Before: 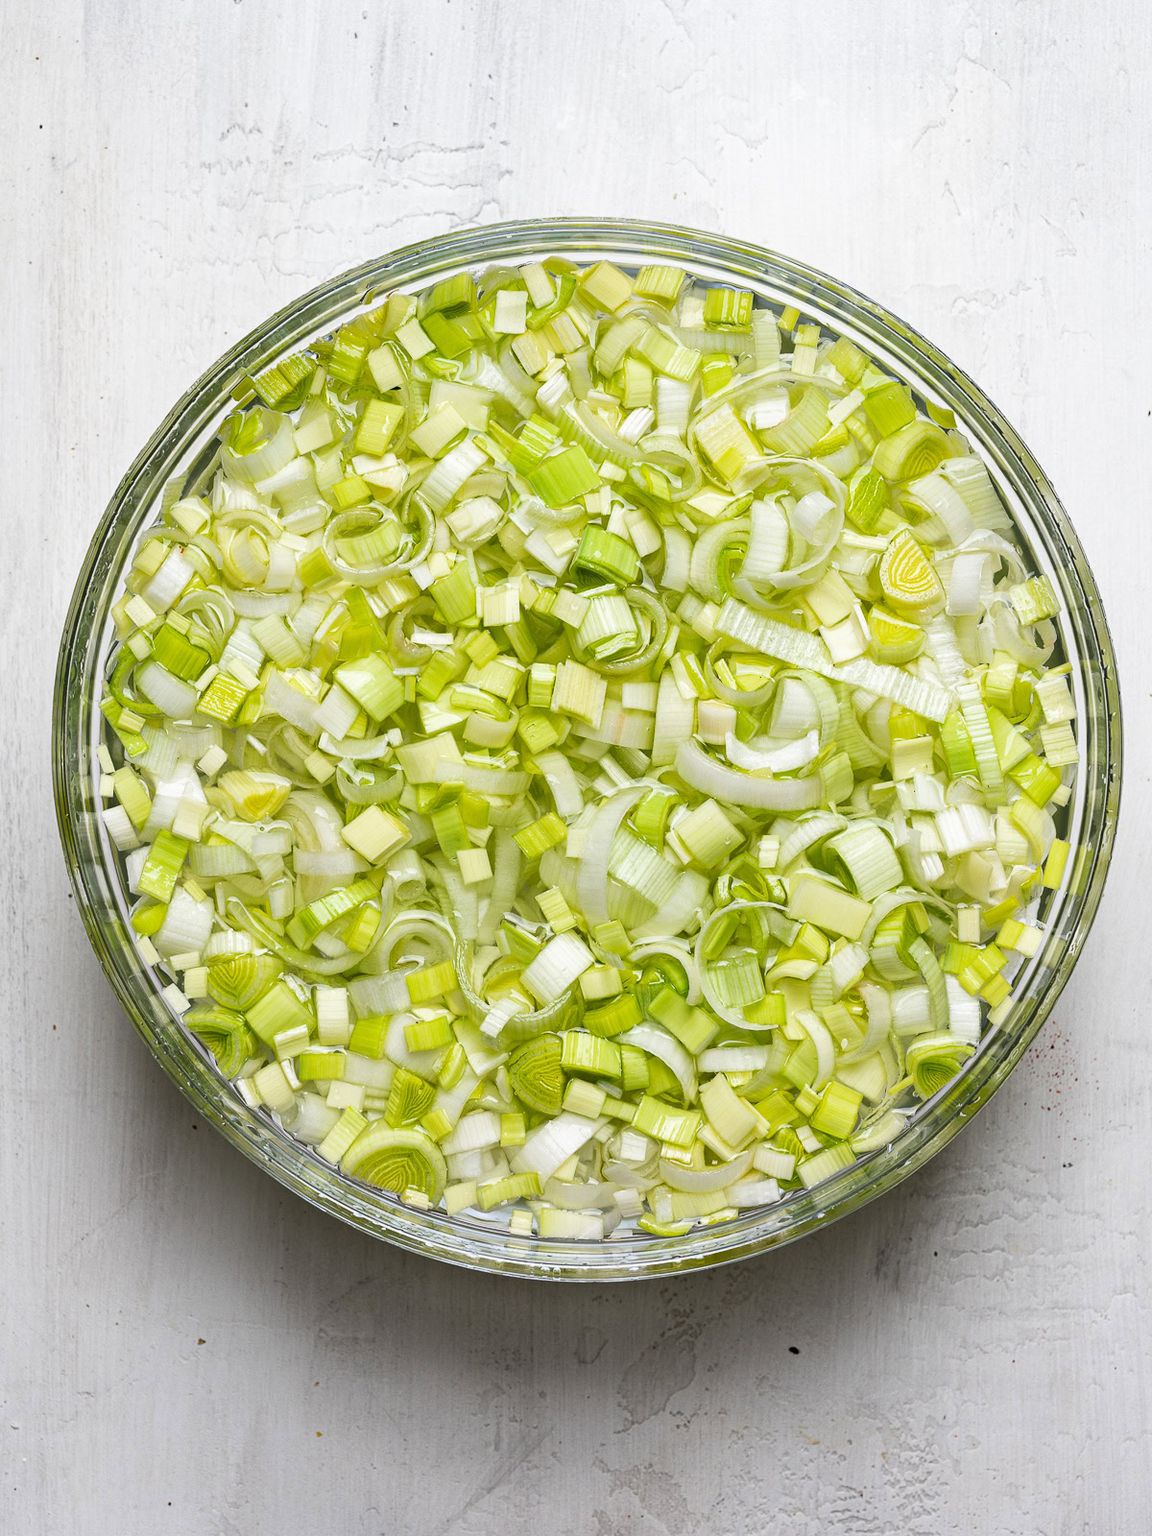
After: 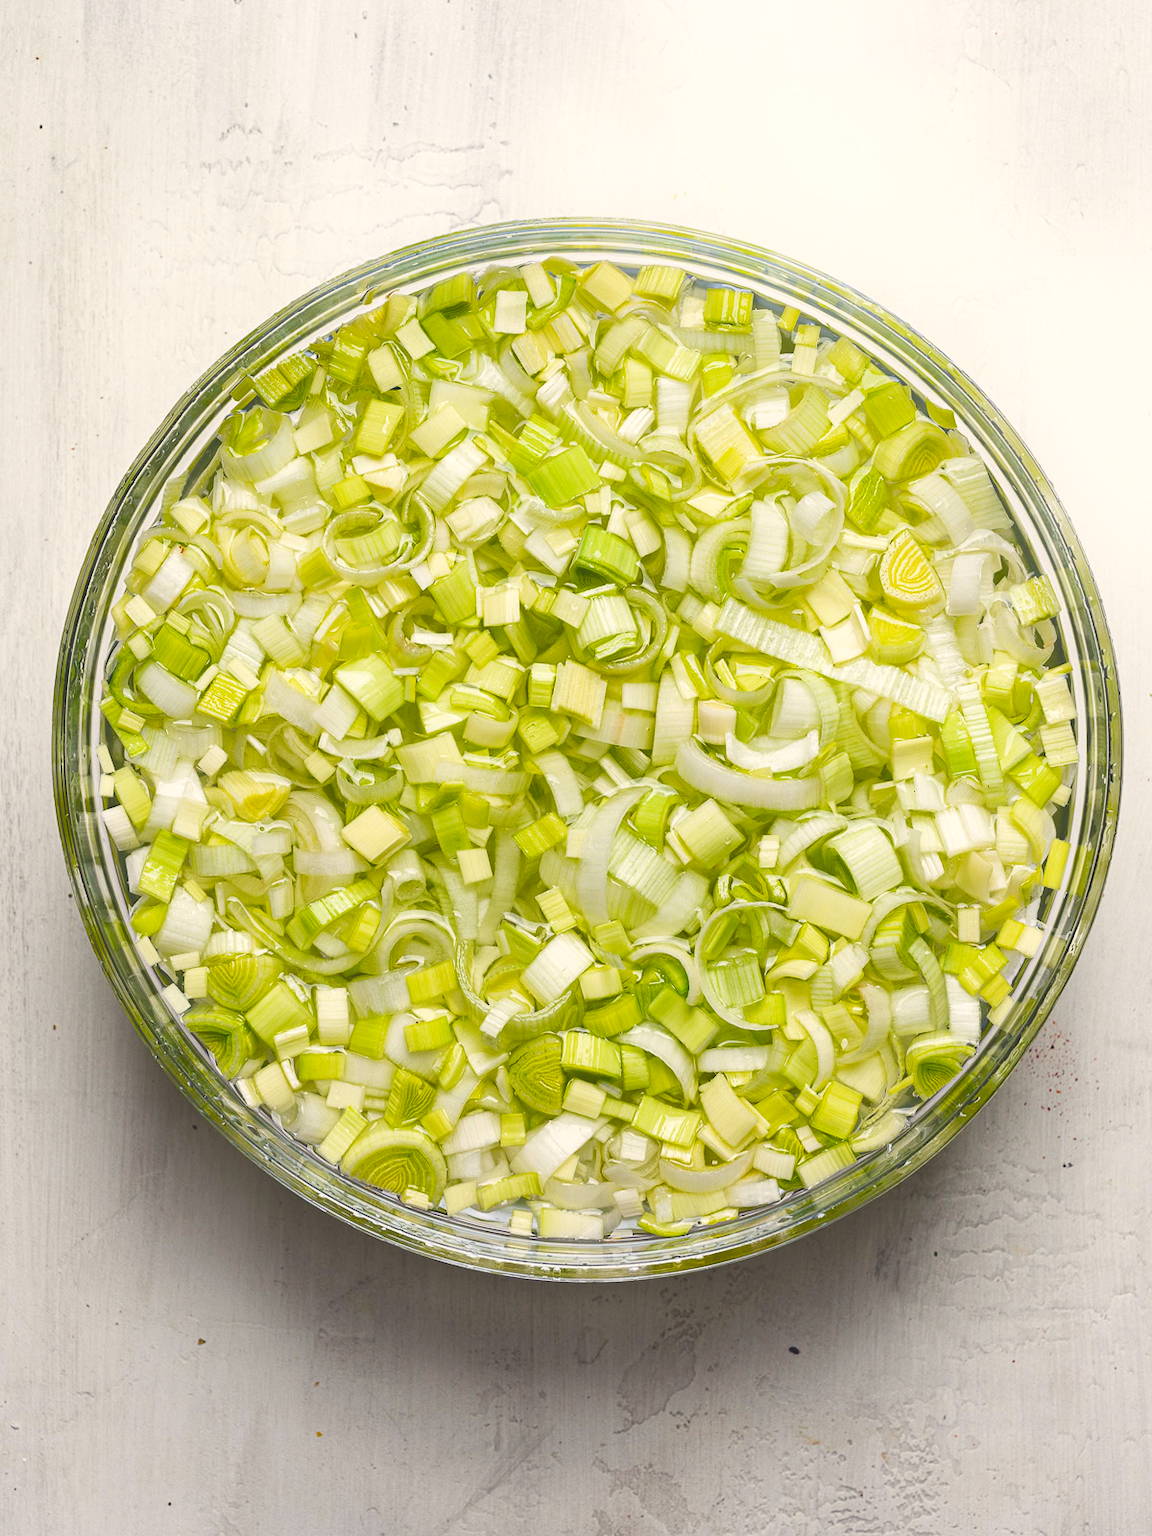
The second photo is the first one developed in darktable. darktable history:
bloom: size 9%, threshold 100%, strength 7%
color balance rgb: shadows lift › chroma 3%, shadows lift › hue 280.8°, power › hue 330°, highlights gain › chroma 3%, highlights gain › hue 75.6°, global offset › luminance 2%, perceptual saturation grading › global saturation 20%, perceptual saturation grading › highlights -25%, perceptual saturation grading › shadows 50%, global vibrance 20.33%
